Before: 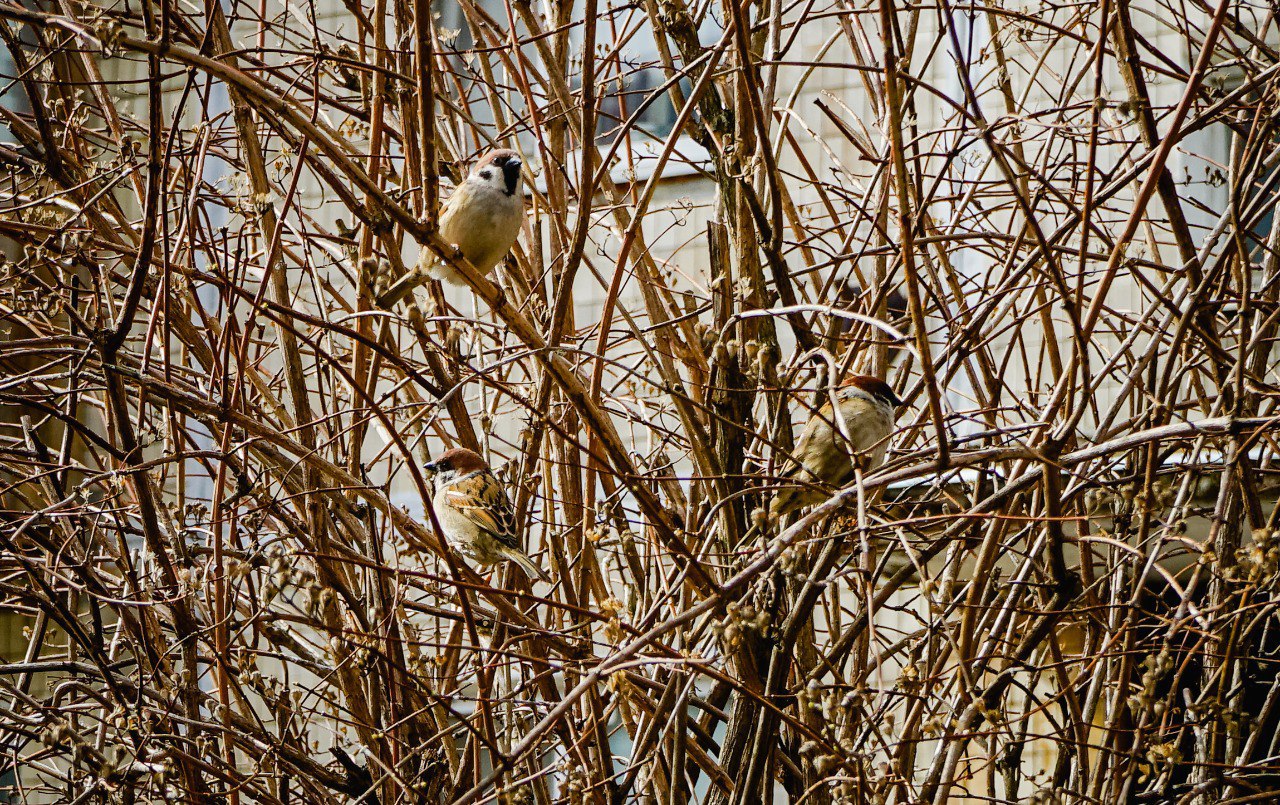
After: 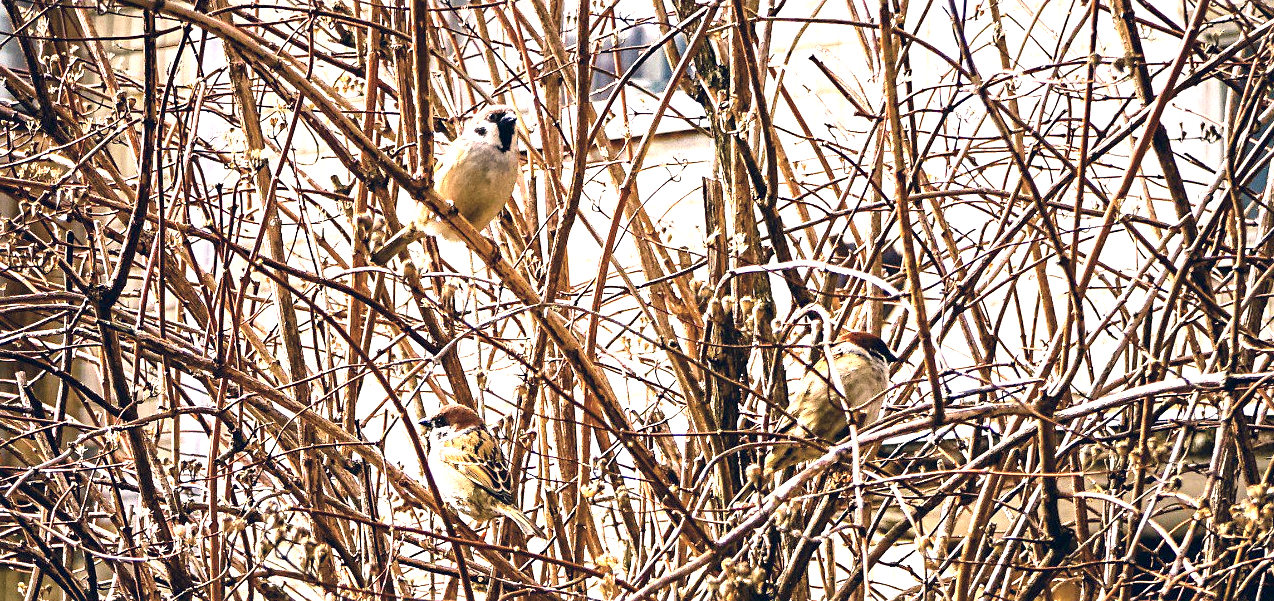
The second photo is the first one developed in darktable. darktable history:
contrast brightness saturation: saturation -0.033
exposure: black level correction 0, exposure 1.444 EV, compensate highlight preservation false
color calibration: illuminant same as pipeline (D50), adaptation XYZ, x 0.345, y 0.357, temperature 5004.52 K
sharpen: amount 0.208
crop: left 0.397%, top 5.48%, bottom 19.857%
color correction: highlights a* 14.02, highlights b* 5.9, shadows a* -5.12, shadows b* -15.23, saturation 0.838
